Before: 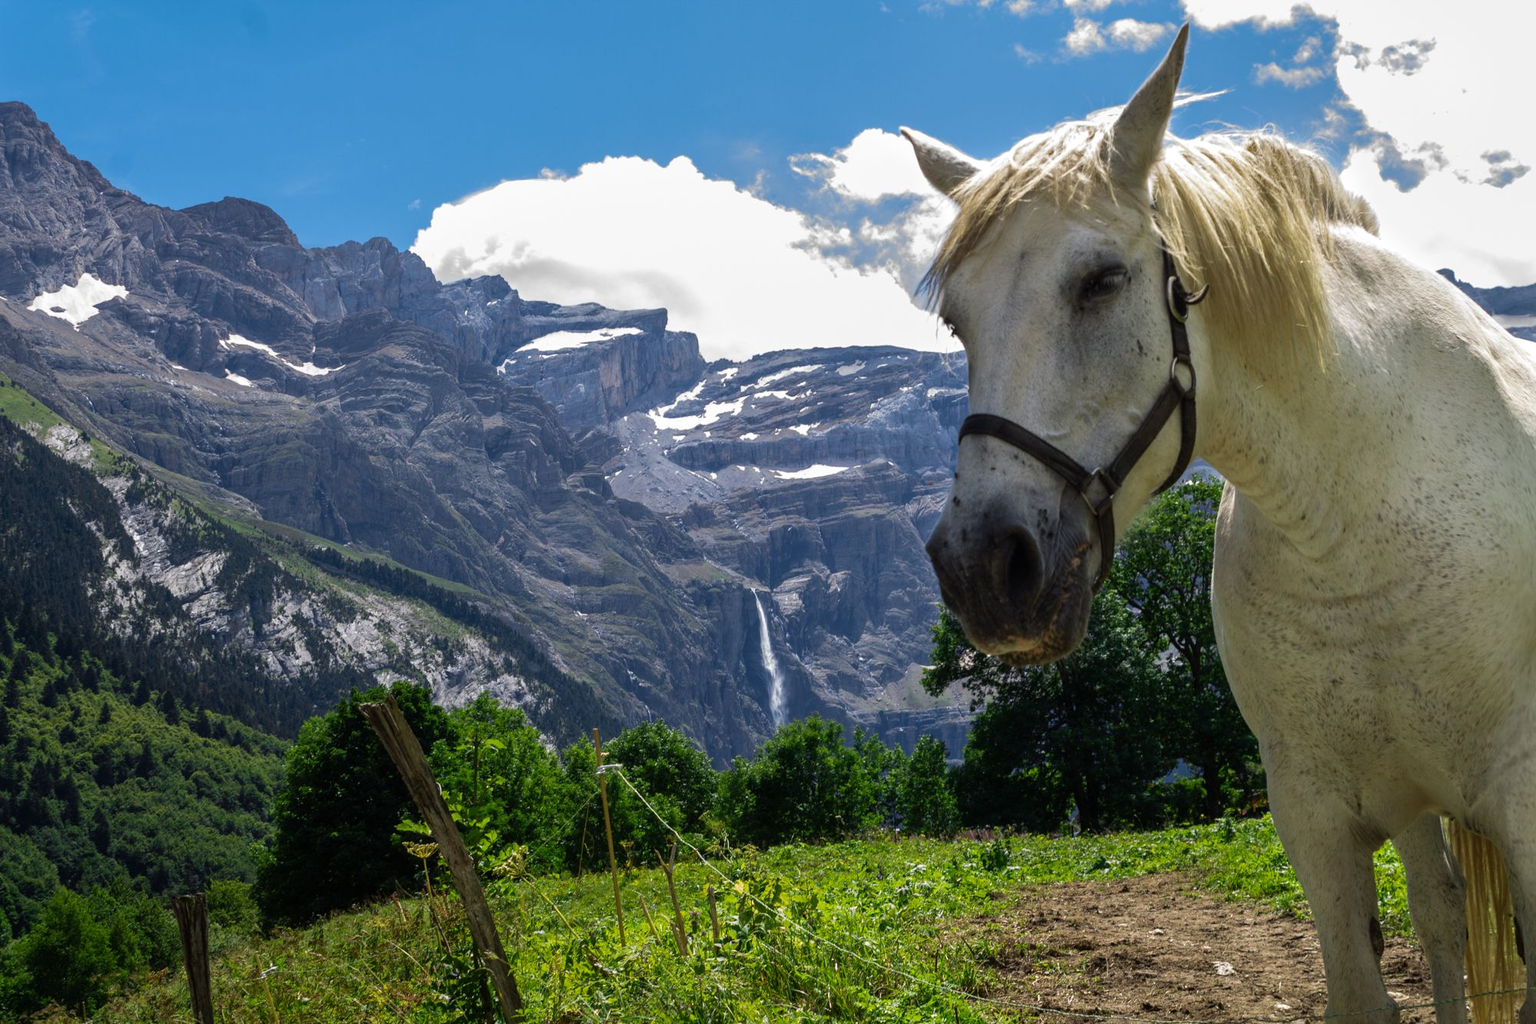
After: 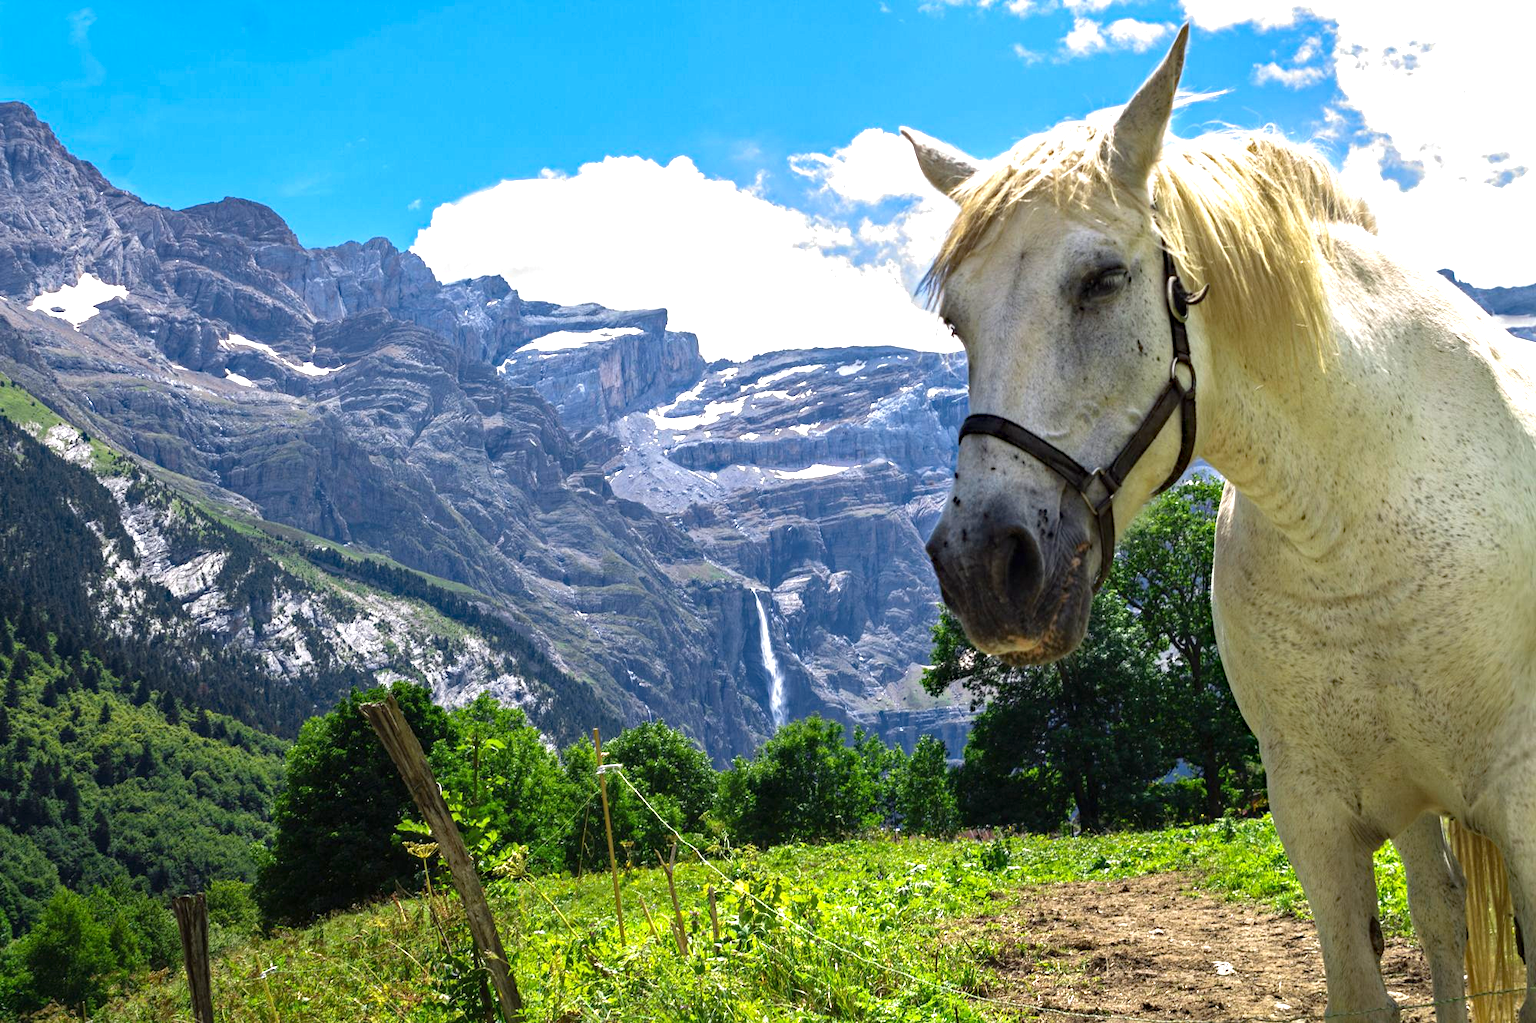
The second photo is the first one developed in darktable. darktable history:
exposure: black level correction 0, exposure 1.1 EV, compensate exposure bias true, compensate highlight preservation false
haze removal: strength 0.29, distance 0.25, compatibility mode true, adaptive false
